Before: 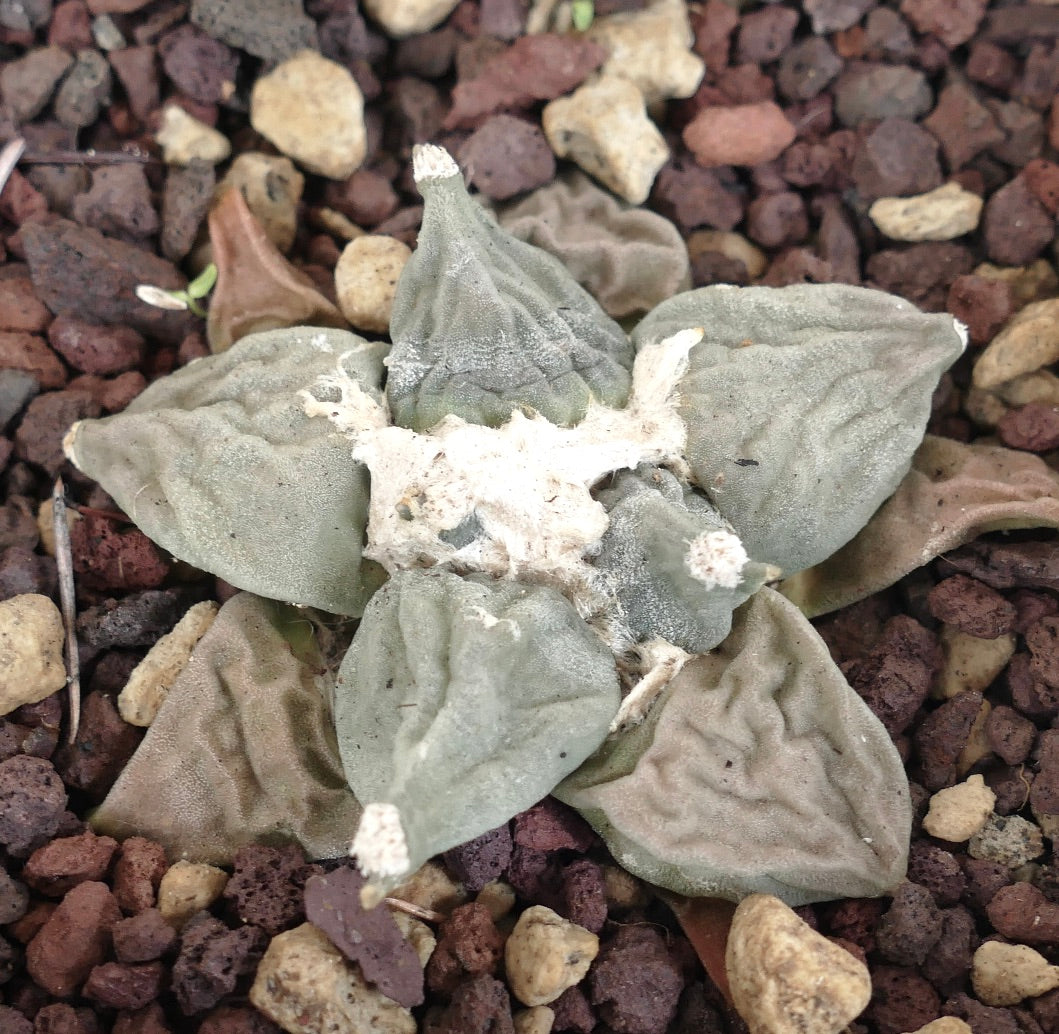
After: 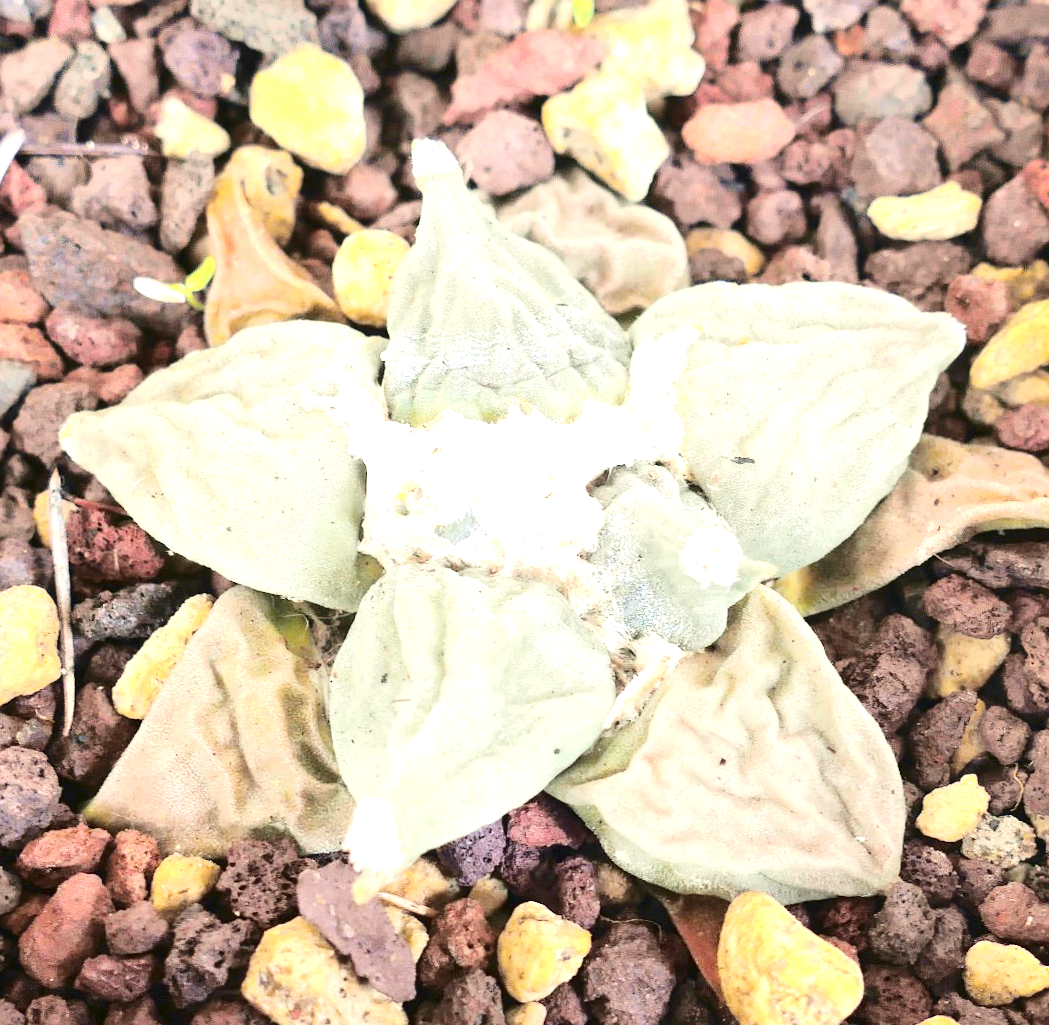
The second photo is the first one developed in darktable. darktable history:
exposure: black level correction 0, exposure 1.629 EV, compensate exposure bias true, compensate highlight preservation false
crop and rotate: angle -0.493°
tone curve: curves: ch0 [(0.003, 0.023) (0.071, 0.052) (0.236, 0.197) (0.466, 0.557) (0.644, 0.748) (0.803, 0.88) (0.994, 0.968)]; ch1 [(0, 0) (0.262, 0.227) (0.417, 0.386) (0.469, 0.467) (0.502, 0.498) (0.528, 0.53) (0.573, 0.57) (0.605, 0.621) (0.644, 0.671) (0.686, 0.728) (0.994, 0.987)]; ch2 [(0, 0) (0.262, 0.188) (0.385, 0.353) (0.427, 0.424) (0.495, 0.493) (0.515, 0.534) (0.547, 0.556) (0.589, 0.613) (0.644, 0.748) (1, 1)], color space Lab, independent channels, preserve colors none
